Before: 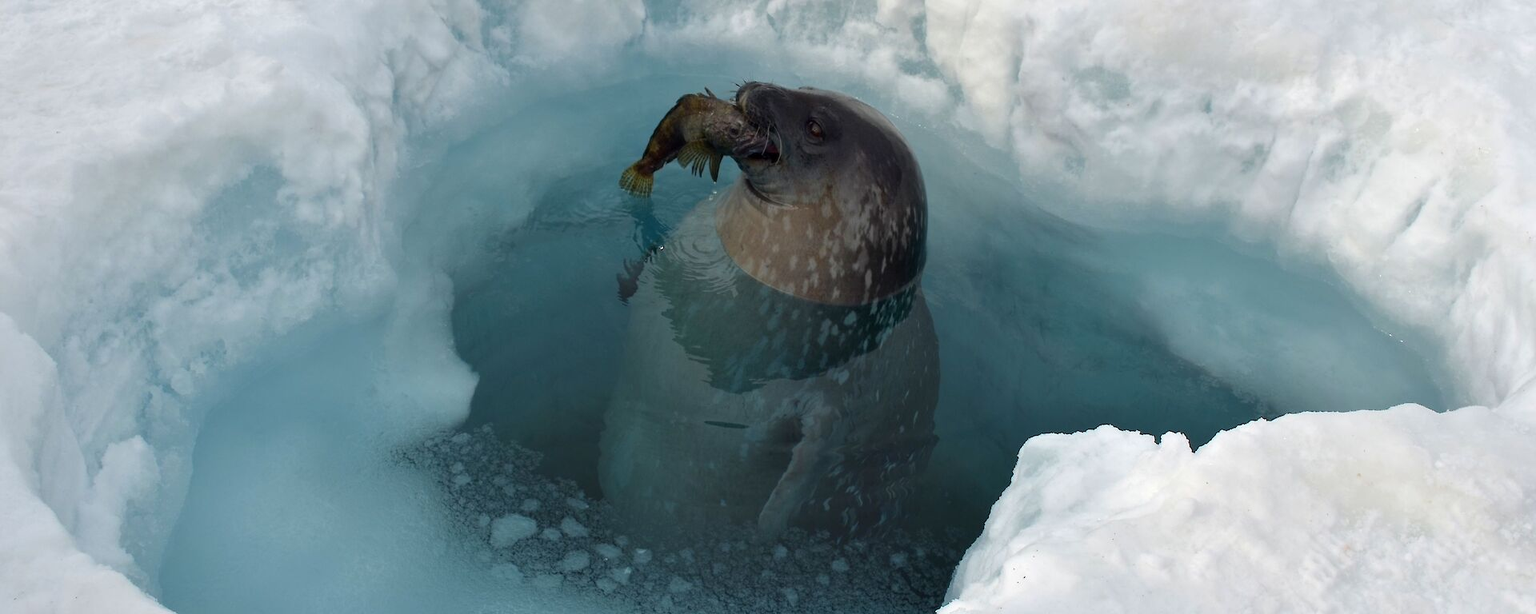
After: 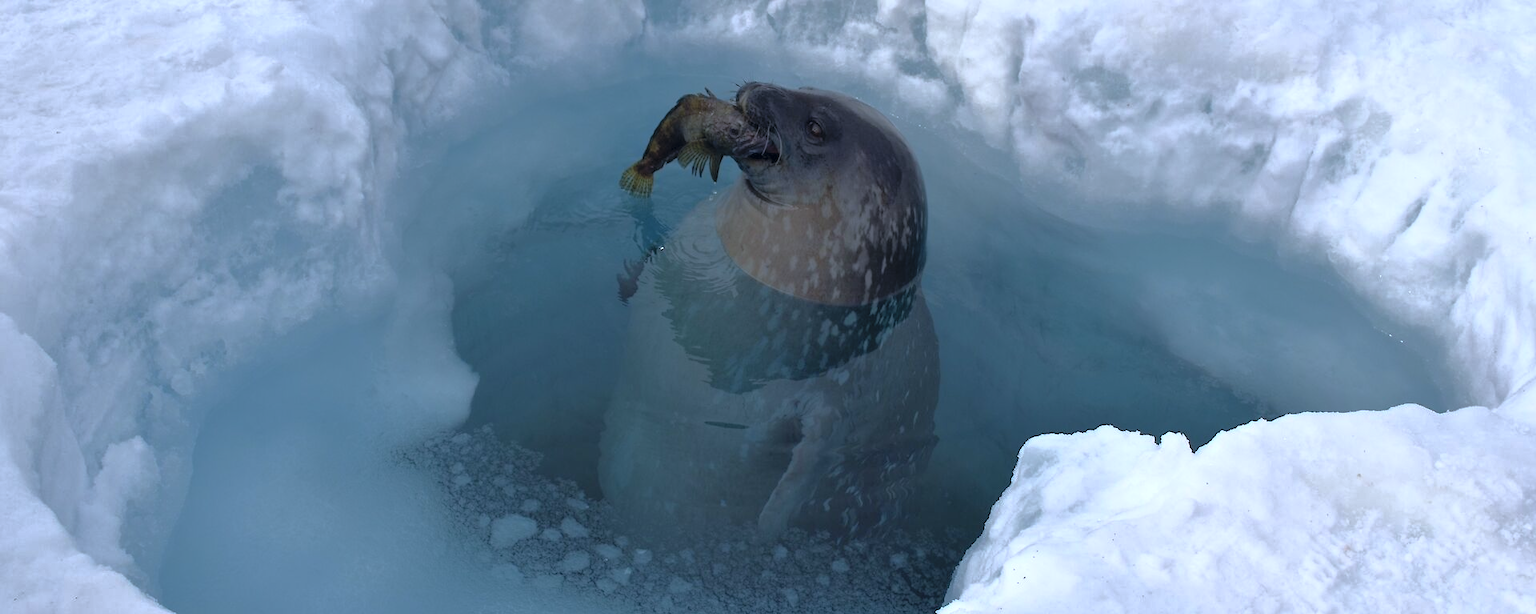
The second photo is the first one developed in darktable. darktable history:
white balance: red 0.948, green 1.02, blue 1.176
base curve: curves: ch0 [(0, 0) (0.564, 0.291) (0.802, 0.731) (1, 1)]
contrast brightness saturation: contrast 0.1, brightness 0.3, saturation 0.14
color correction: highlights a* 0.207, highlights b* 2.7, shadows a* -0.874, shadows b* -4.78
